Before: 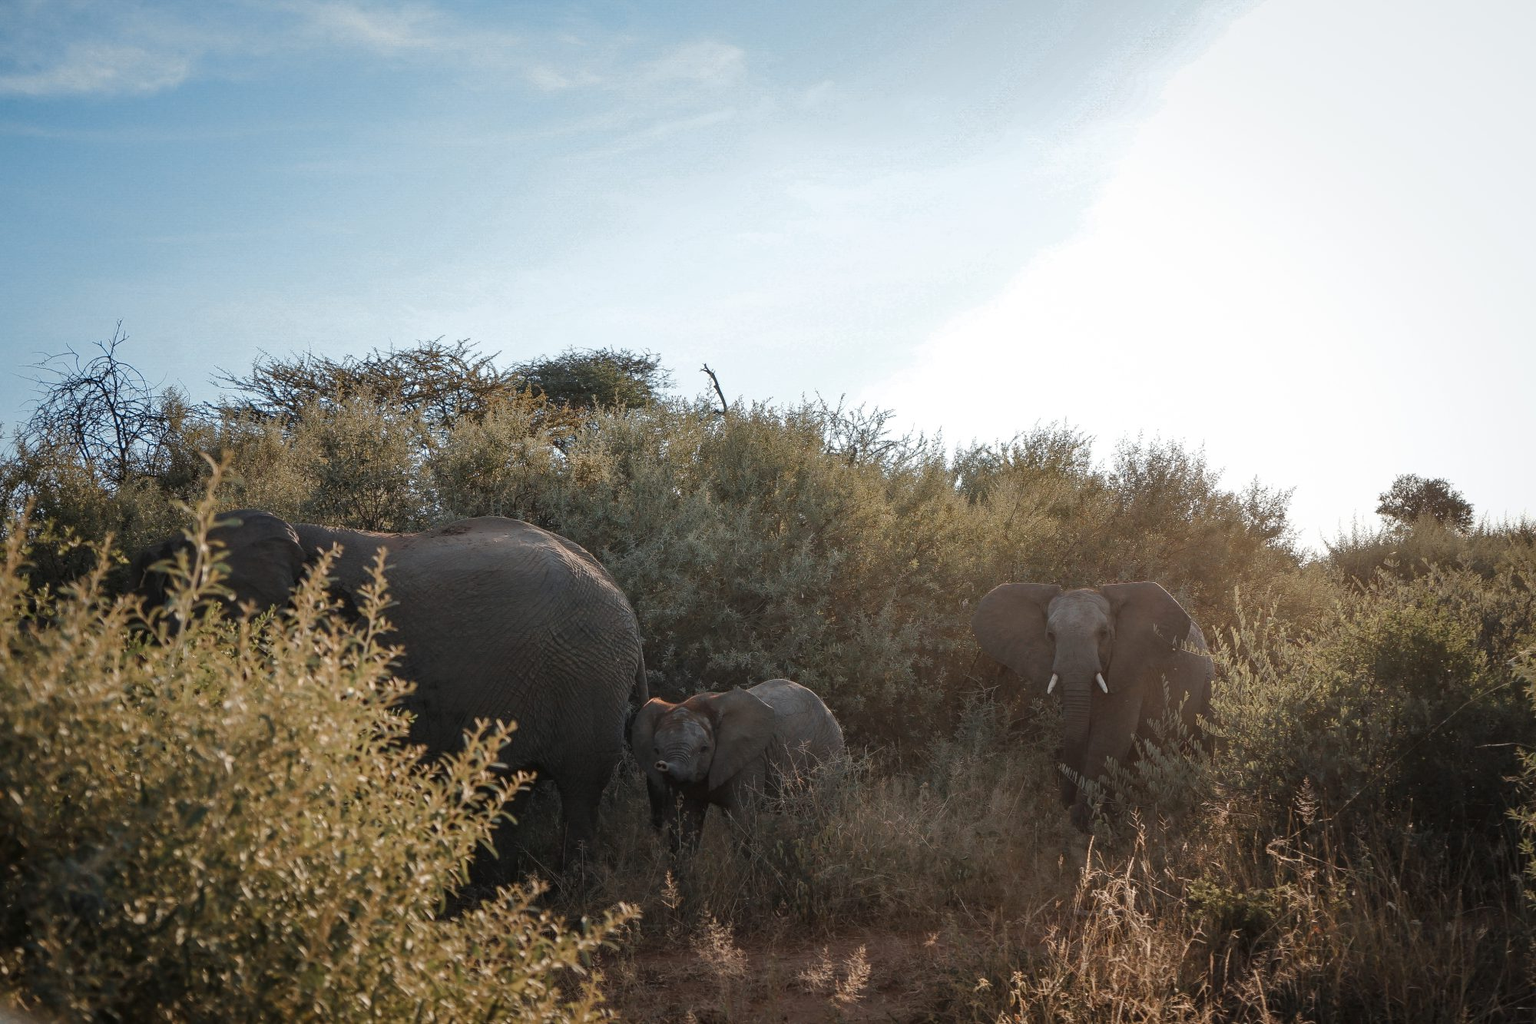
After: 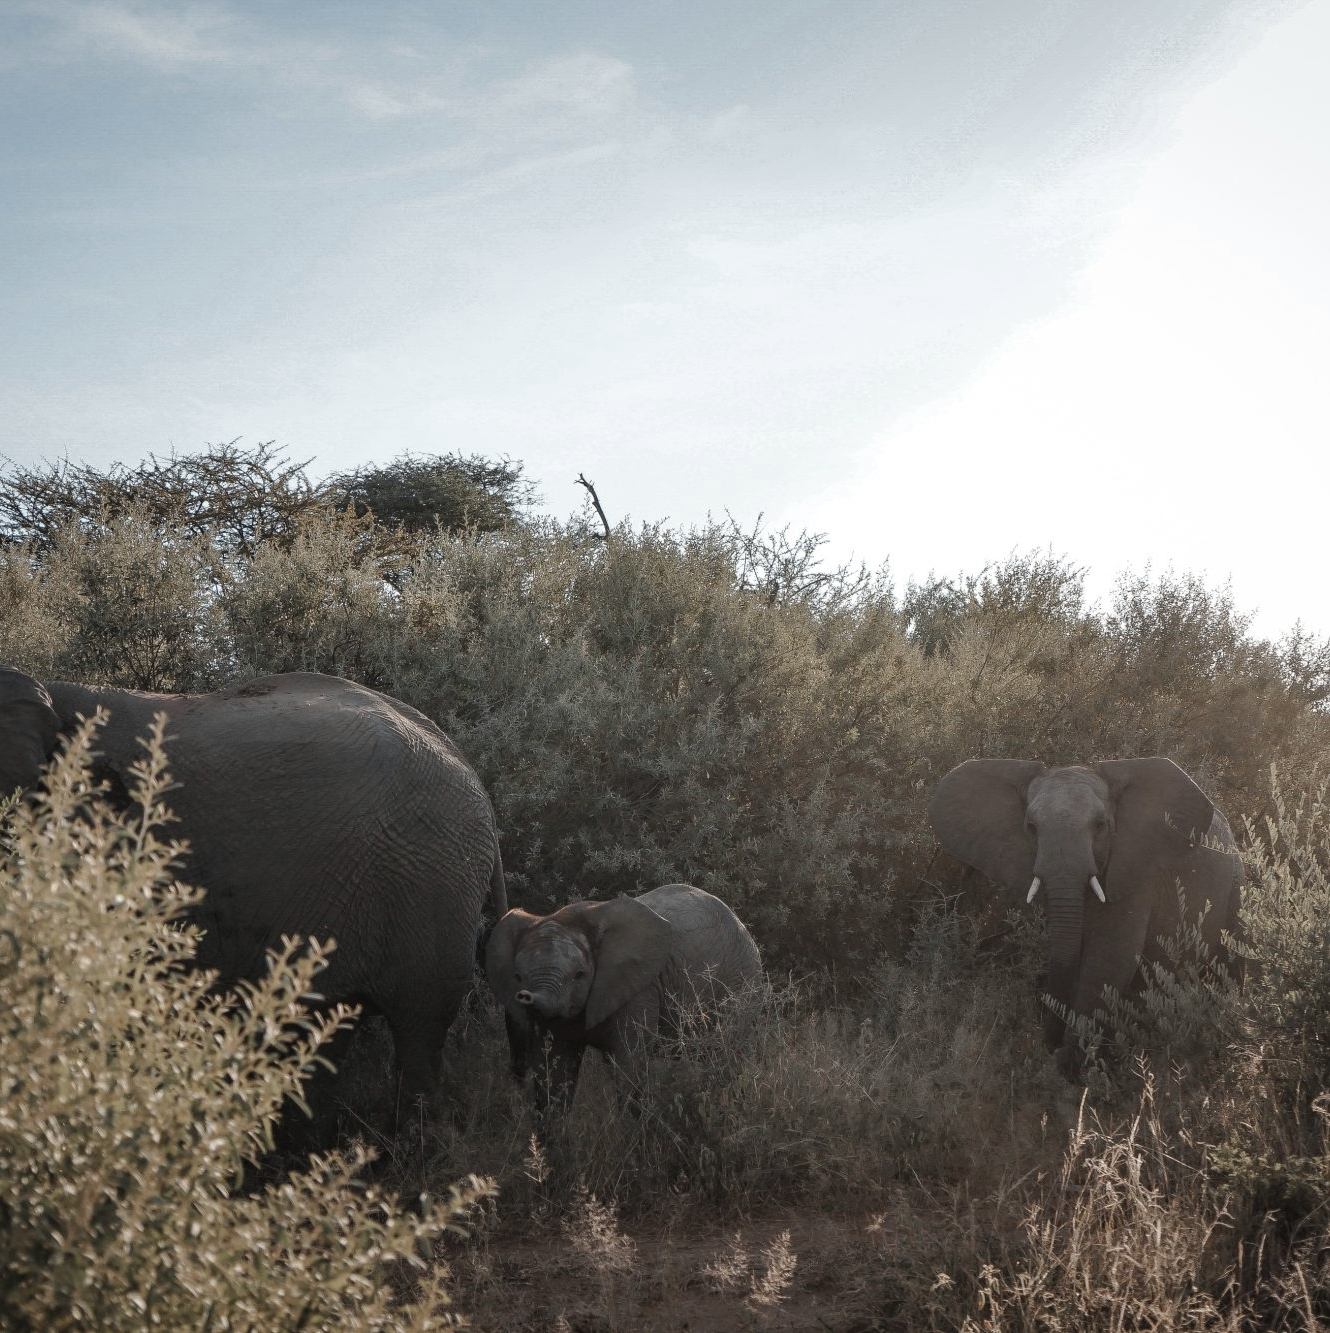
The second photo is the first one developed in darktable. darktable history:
crop: left 16.899%, right 16.556%
color zones: curves: ch1 [(0, 0.292) (0.001, 0.292) (0.2, 0.264) (0.4, 0.248) (0.6, 0.248) (0.8, 0.264) (0.999, 0.292) (1, 0.292)]
color balance: output saturation 110%
